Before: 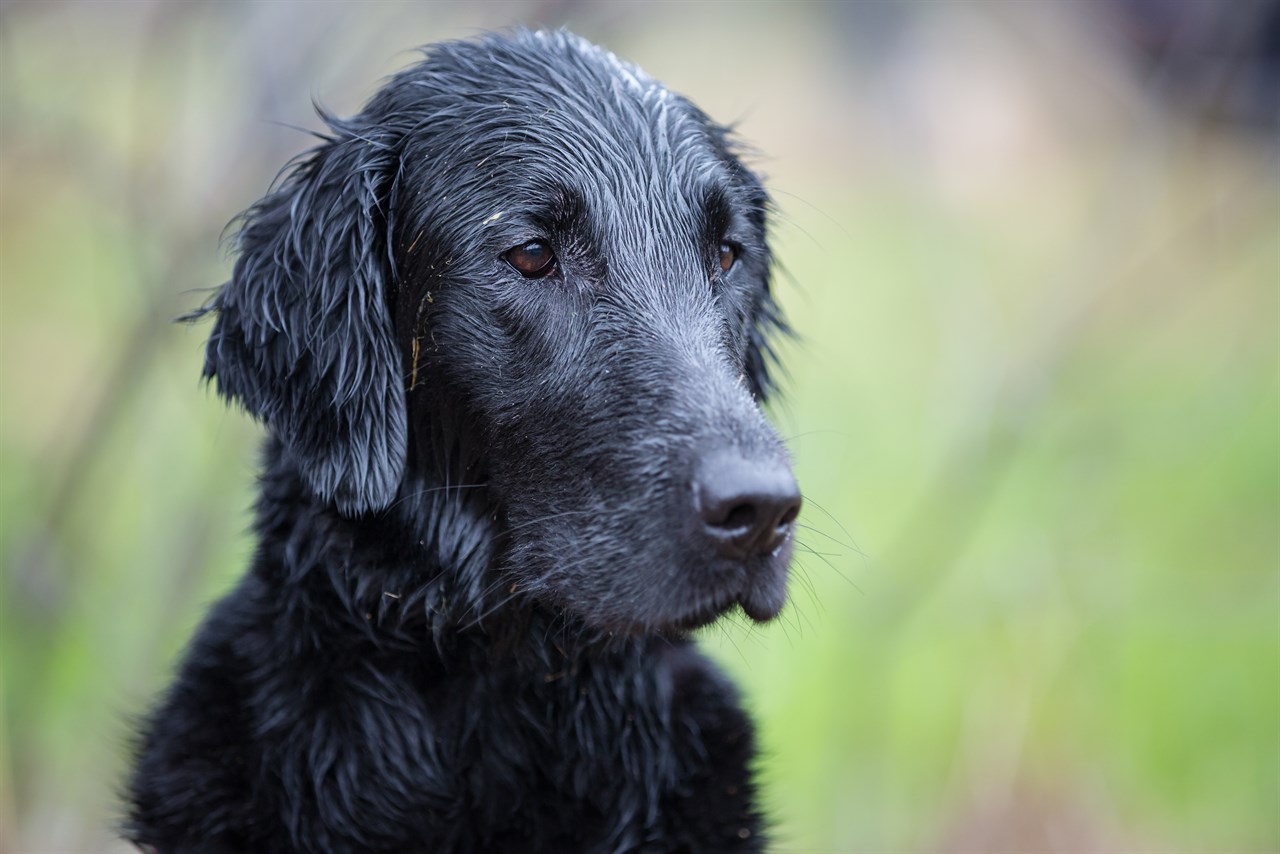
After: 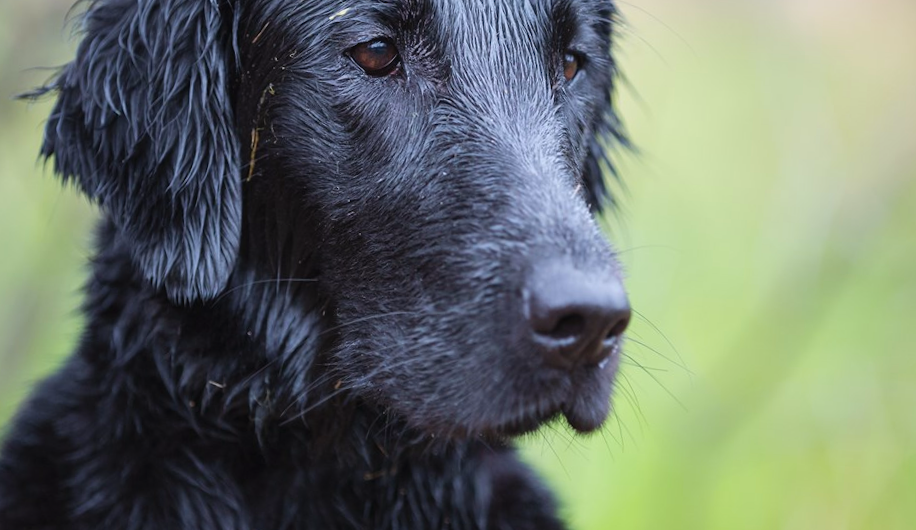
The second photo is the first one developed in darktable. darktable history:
crop and rotate: angle -3.37°, left 9.79%, top 20.73%, right 12.42%, bottom 11.82%
color balance rgb: shadows lift › chroma 2%, shadows lift › hue 50°, power › hue 60°, highlights gain › chroma 1%, highlights gain › hue 60°, global offset › luminance 0.25%, global vibrance 30%
white balance: red 0.988, blue 1.017
